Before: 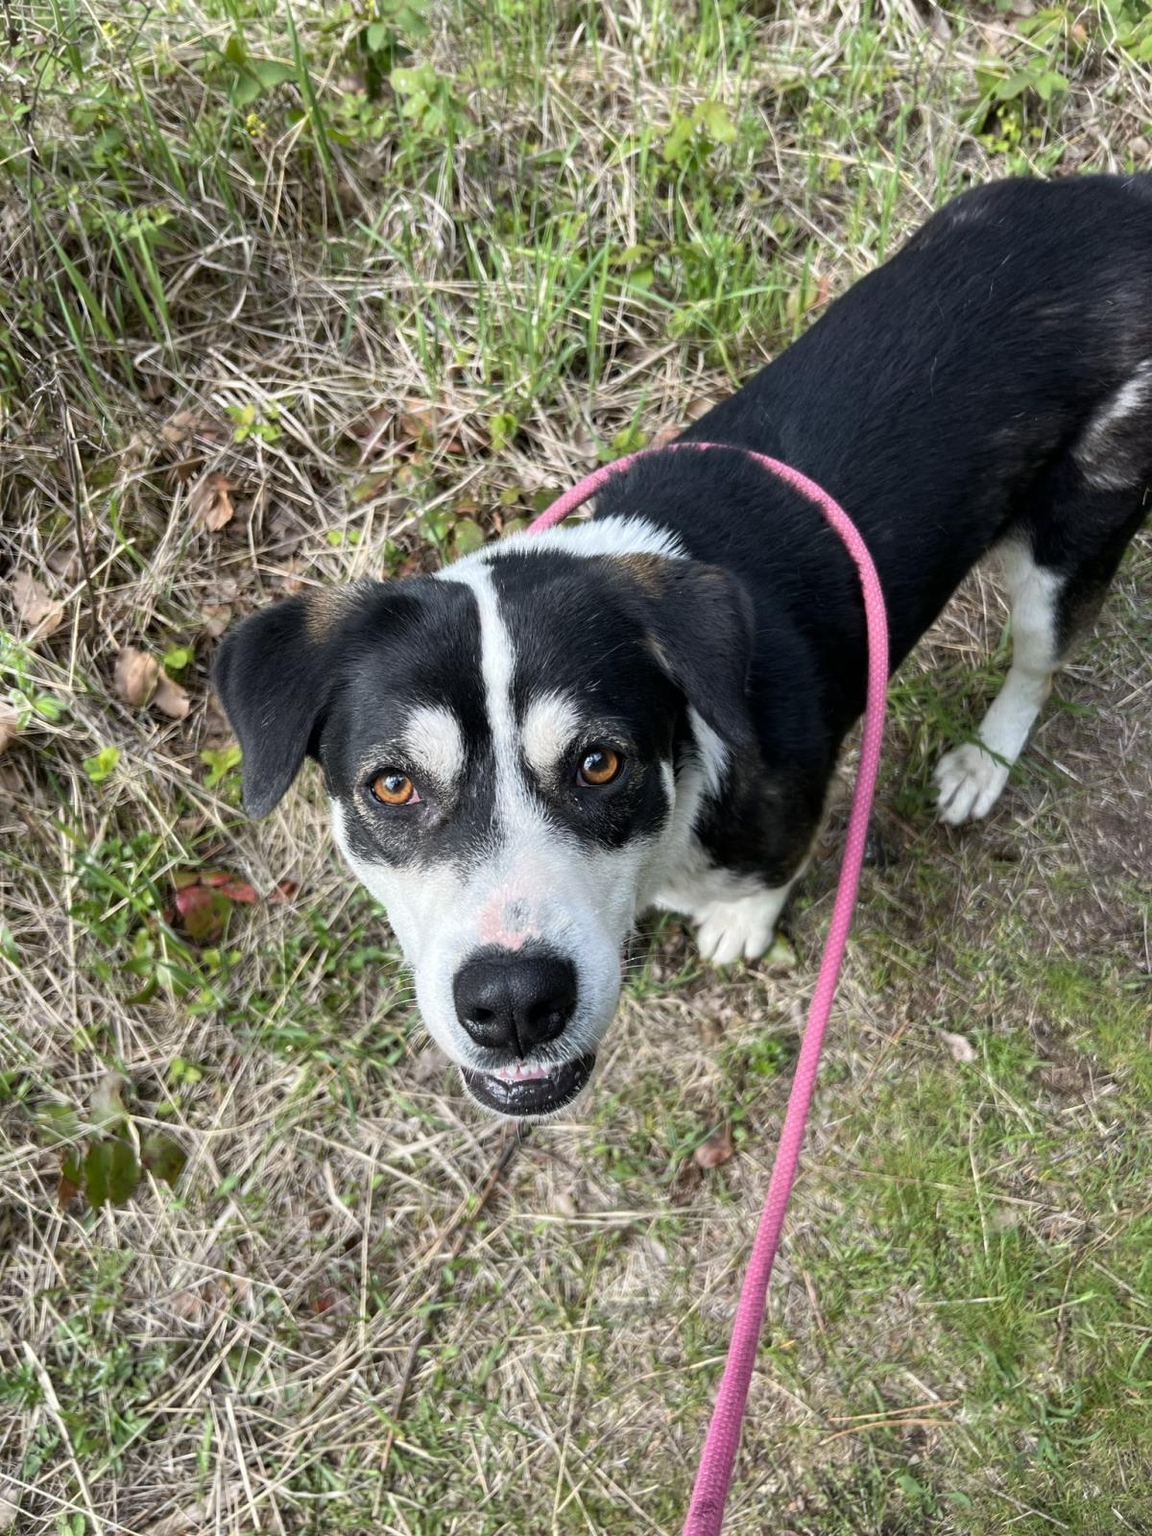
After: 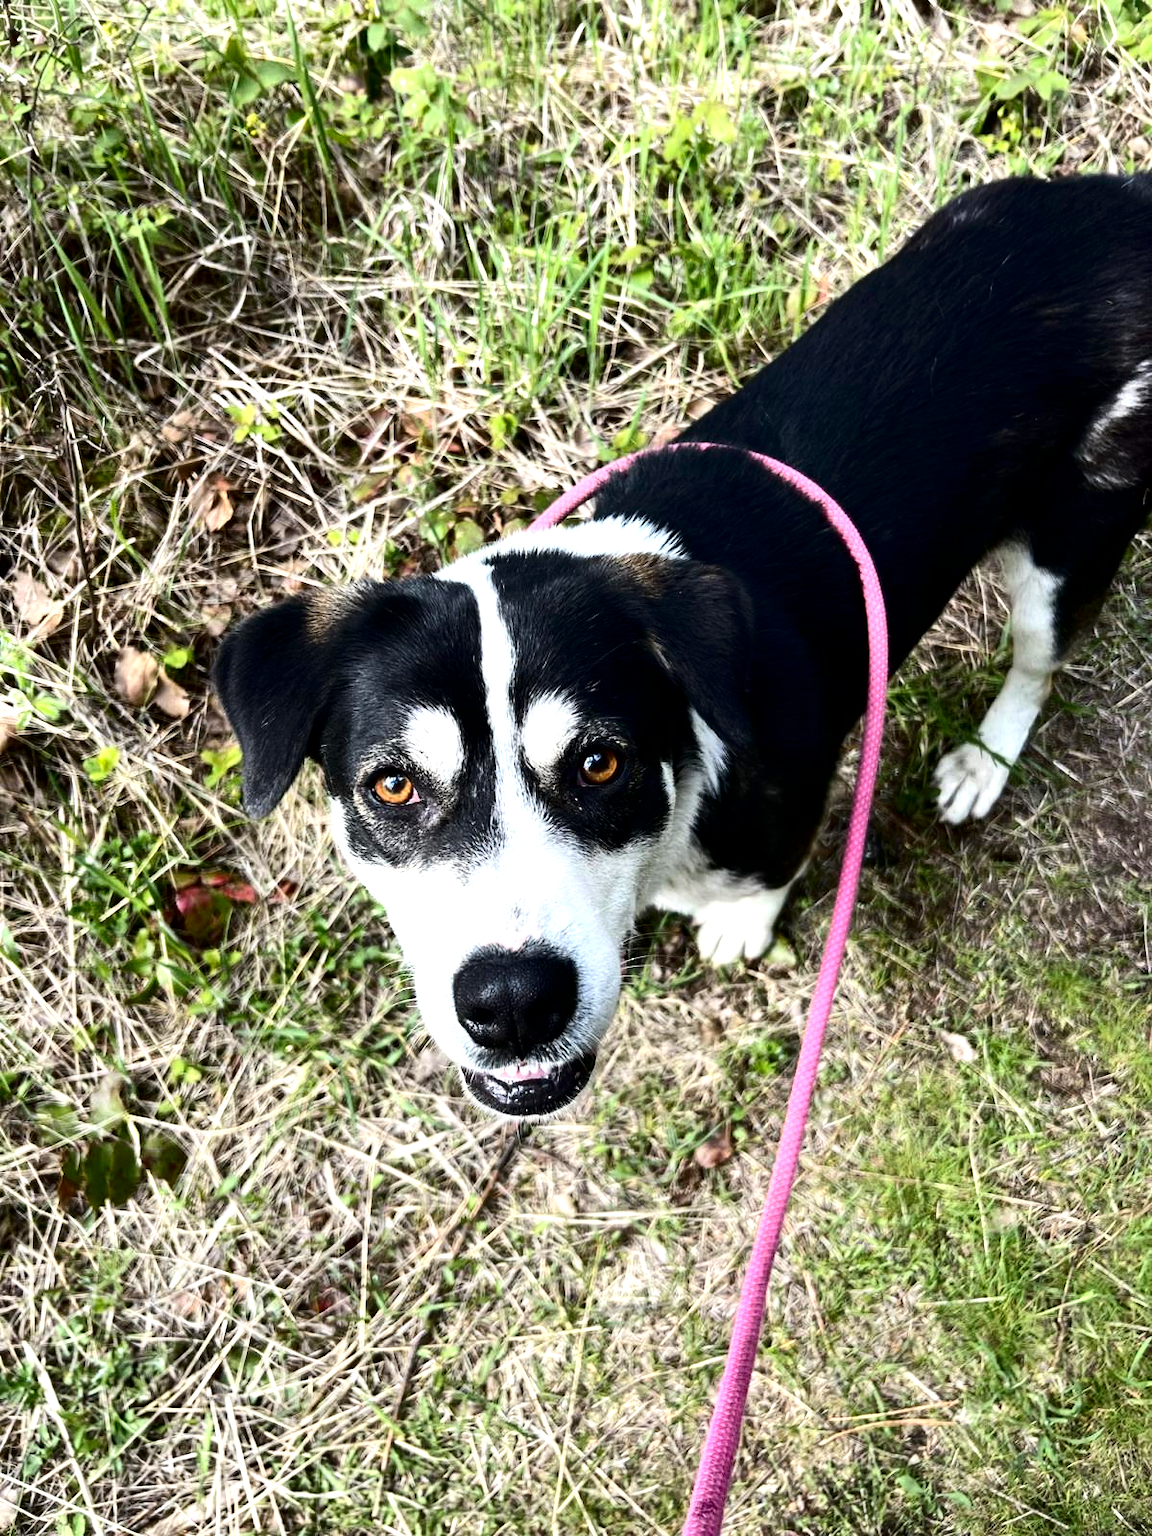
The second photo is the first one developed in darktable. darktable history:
contrast brightness saturation: contrast 0.238, brightness -0.223, saturation 0.137
tone equalizer: -8 EV -0.762 EV, -7 EV -0.709 EV, -6 EV -0.623 EV, -5 EV -0.374 EV, -3 EV 0.372 EV, -2 EV 0.6 EV, -1 EV 0.674 EV, +0 EV 0.764 EV
